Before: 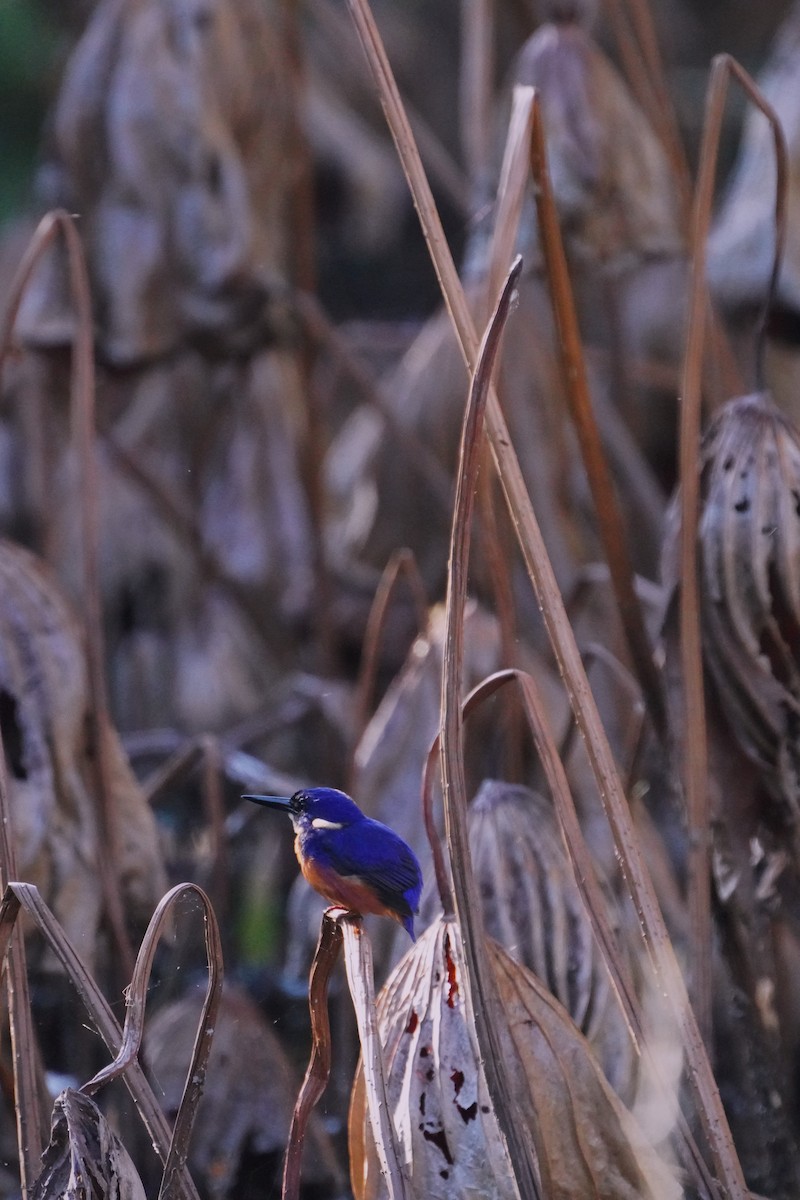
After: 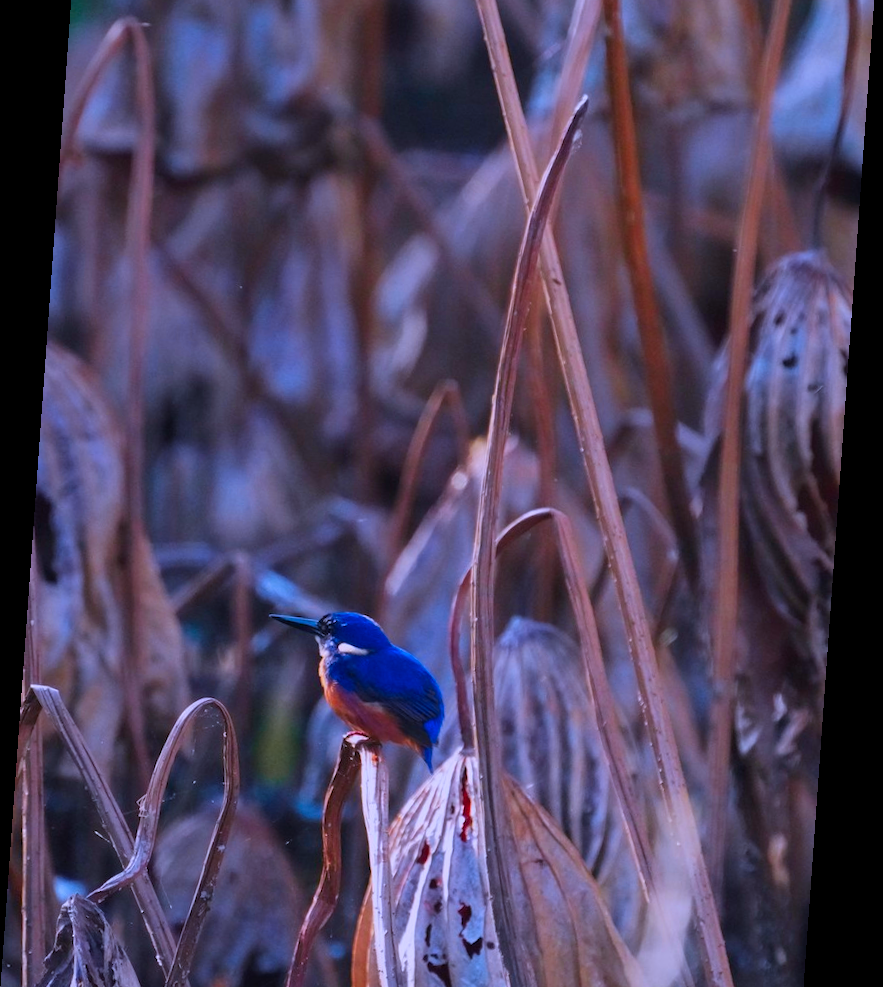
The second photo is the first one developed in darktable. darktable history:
color zones: curves: ch1 [(0.263, 0.53) (0.376, 0.287) (0.487, 0.512) (0.748, 0.547) (1, 0.513)]; ch2 [(0.262, 0.45) (0.751, 0.477)], mix 31.98%
velvia: on, module defaults
rotate and perspective: rotation 4.1°, automatic cropping off
crop and rotate: top 15.774%, bottom 5.506%
white balance: red 0.967, blue 1.119, emerald 0.756
color balance rgb: perceptual saturation grading › global saturation 20%, global vibrance 20%
